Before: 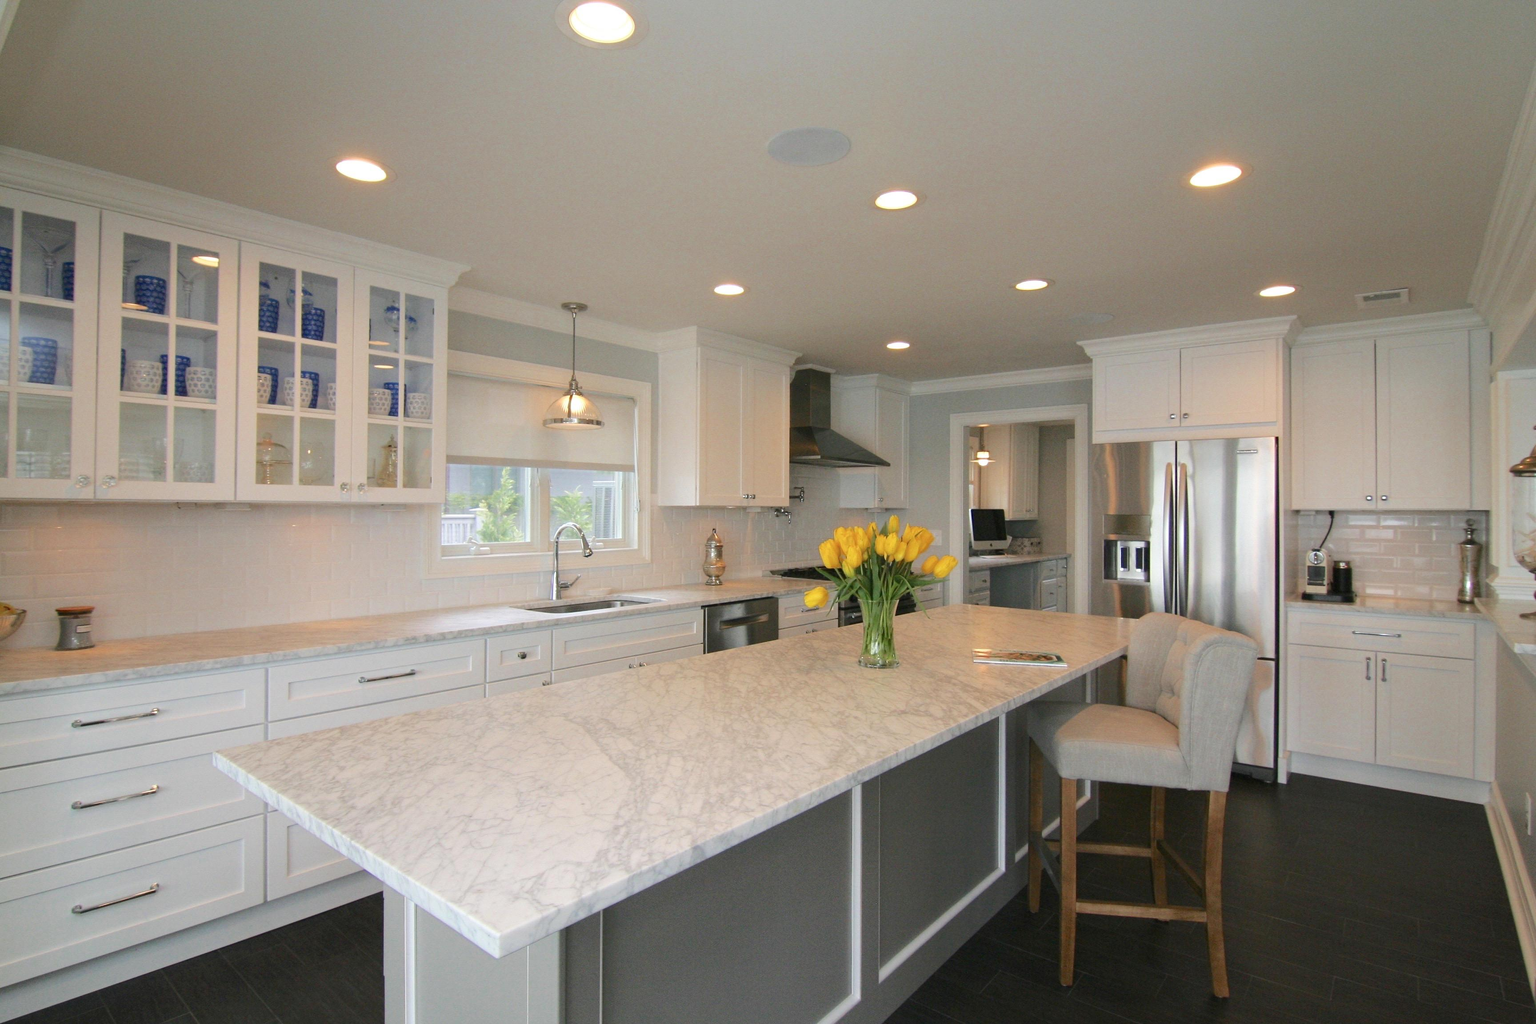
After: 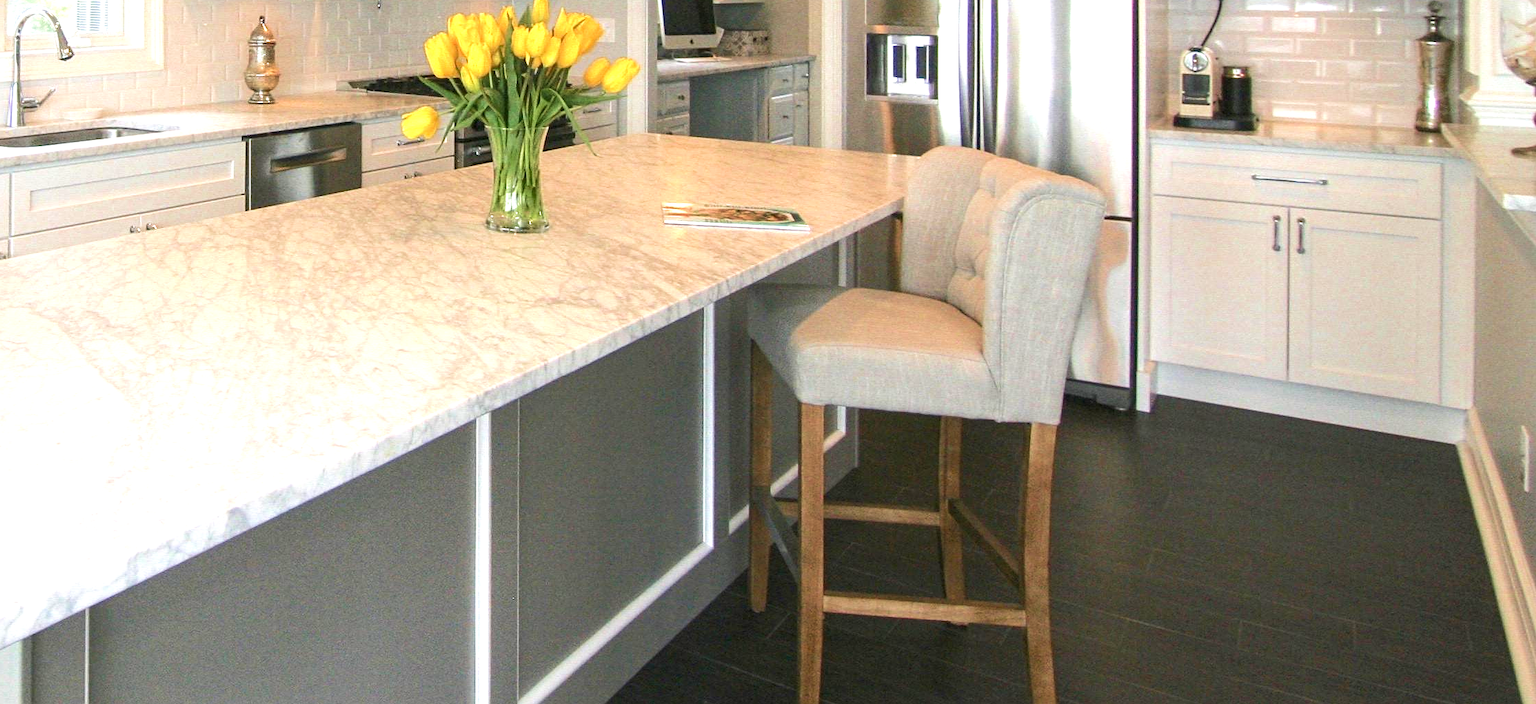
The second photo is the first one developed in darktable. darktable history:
exposure: black level correction 0, exposure 0.952 EV, compensate exposure bias true, compensate highlight preservation false
sharpen: amount 0.21
velvia: on, module defaults
crop and rotate: left 35.512%, top 50.622%, bottom 5.007%
local contrast: on, module defaults
